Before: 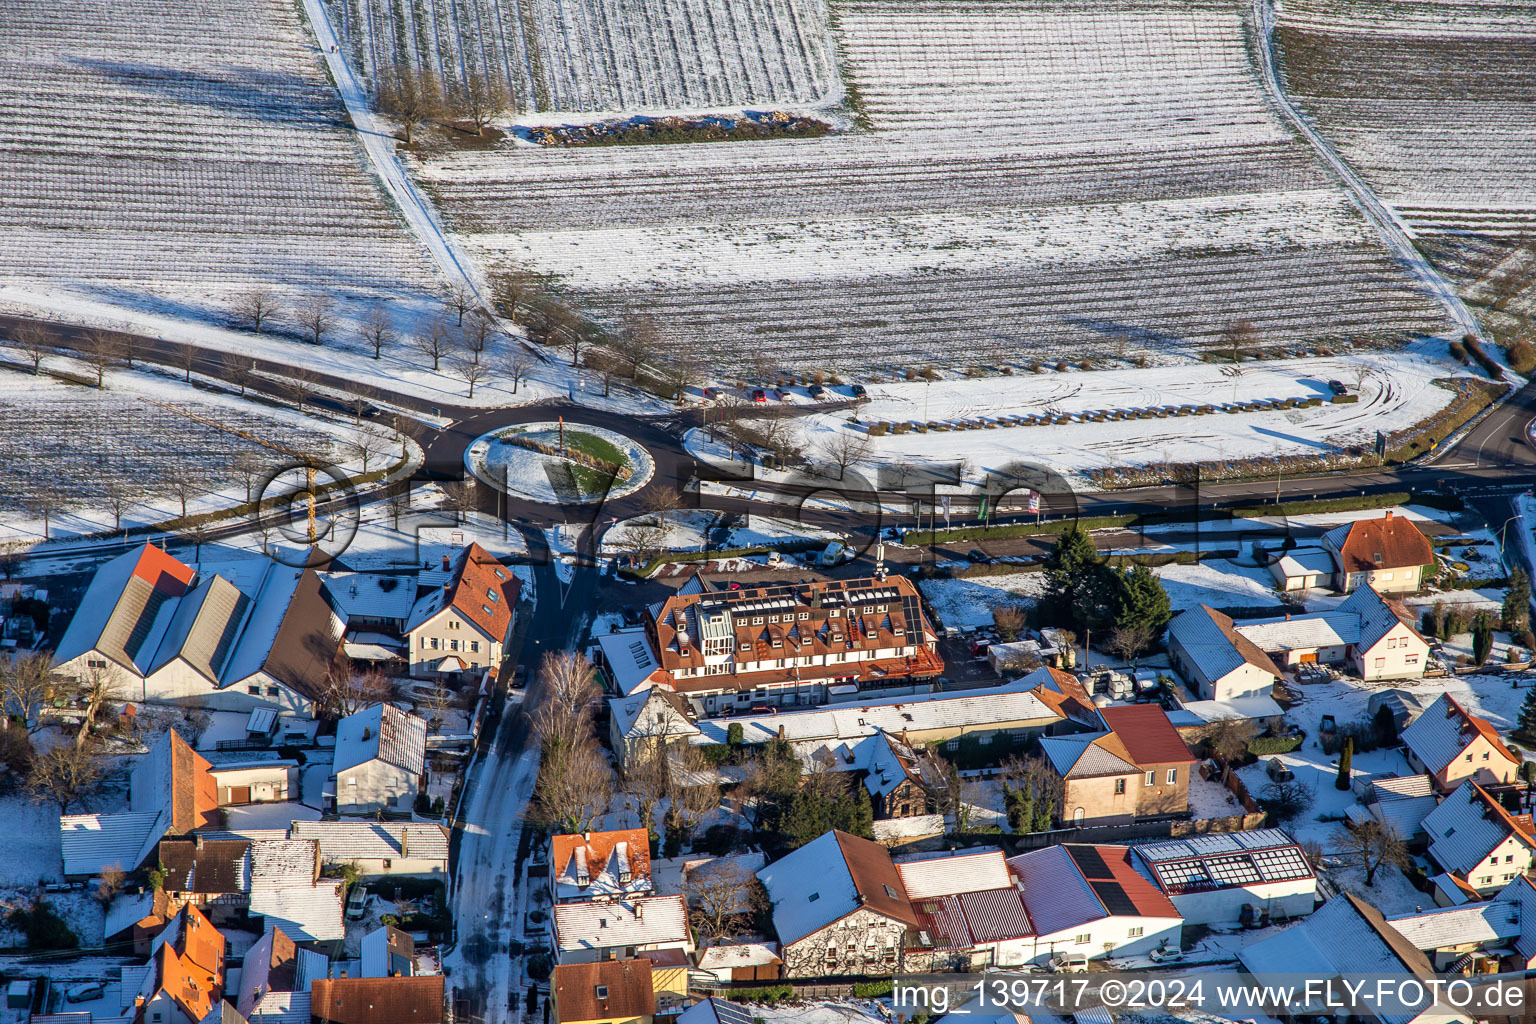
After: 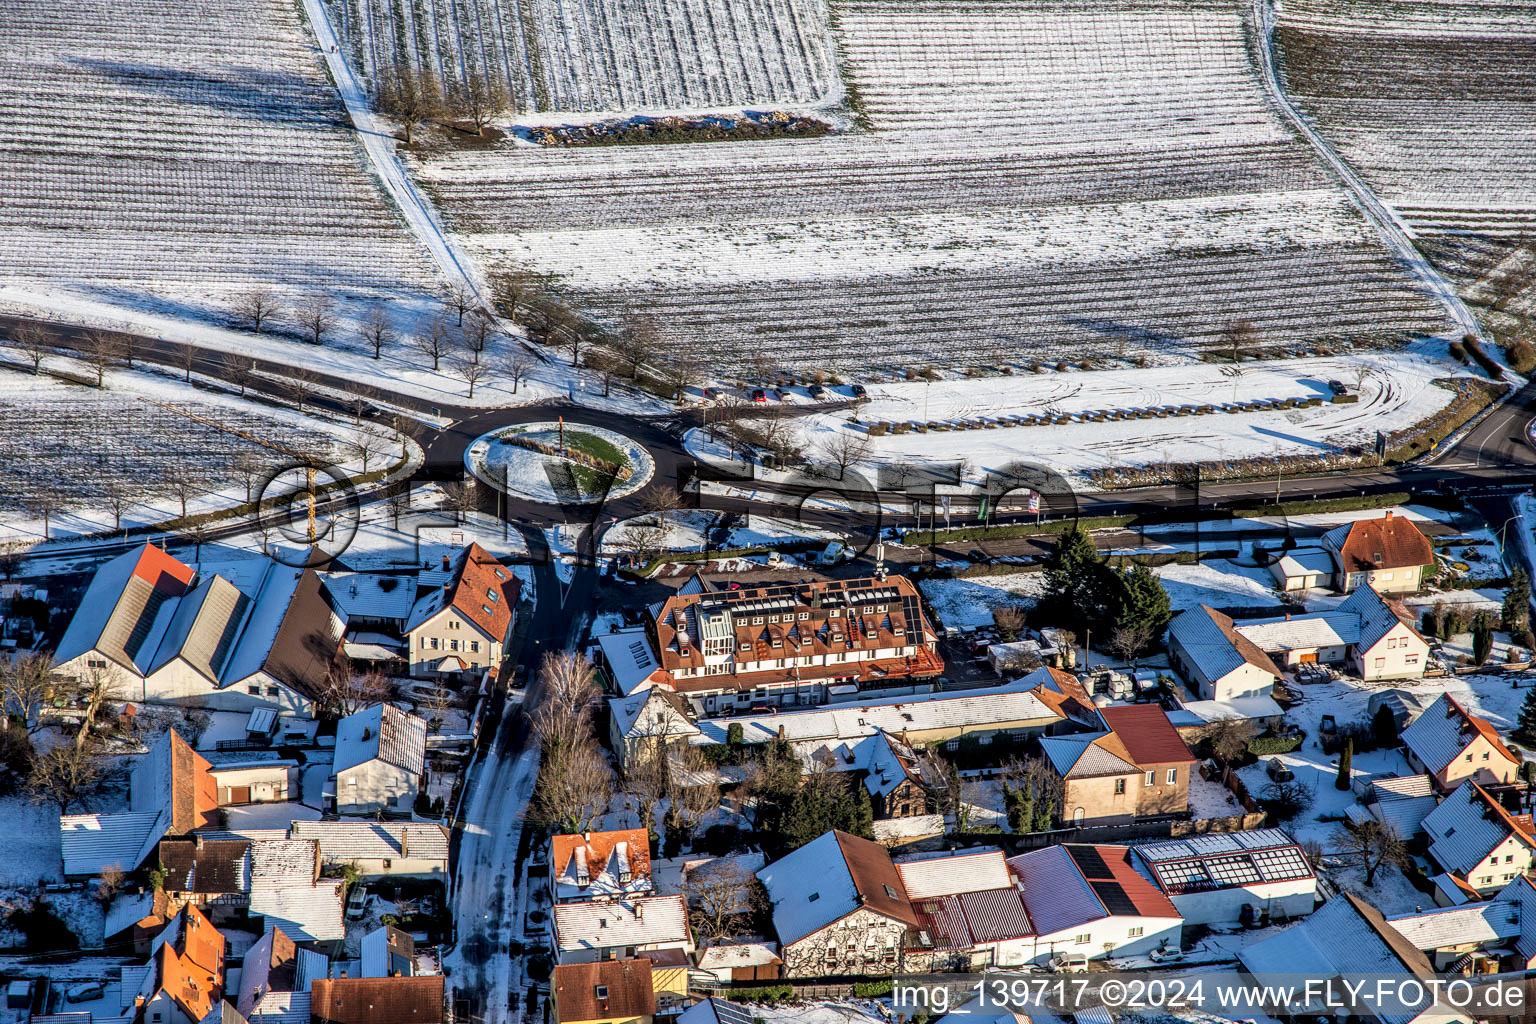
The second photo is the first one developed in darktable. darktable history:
filmic rgb: black relative exposure -12.74 EV, white relative exposure 2.81 EV, target black luminance 0%, hardness 8.49, latitude 71.23%, contrast 1.136, shadows ↔ highlights balance -0.906%
local contrast: detail 130%
